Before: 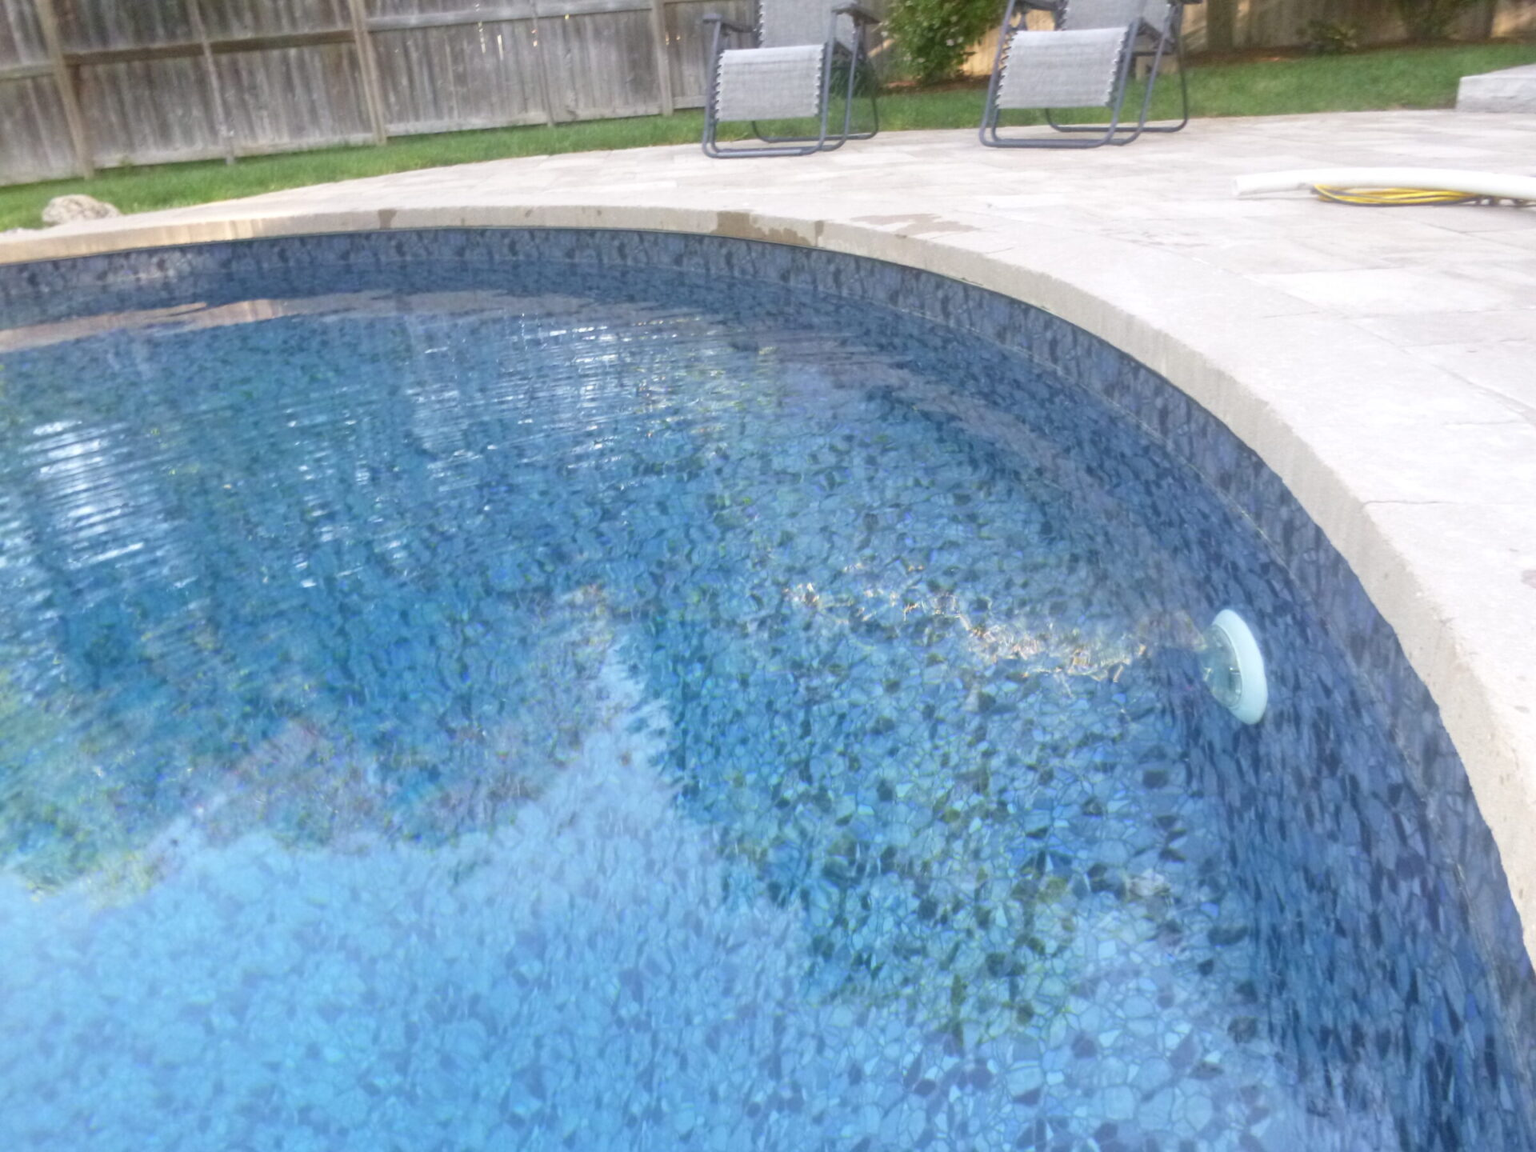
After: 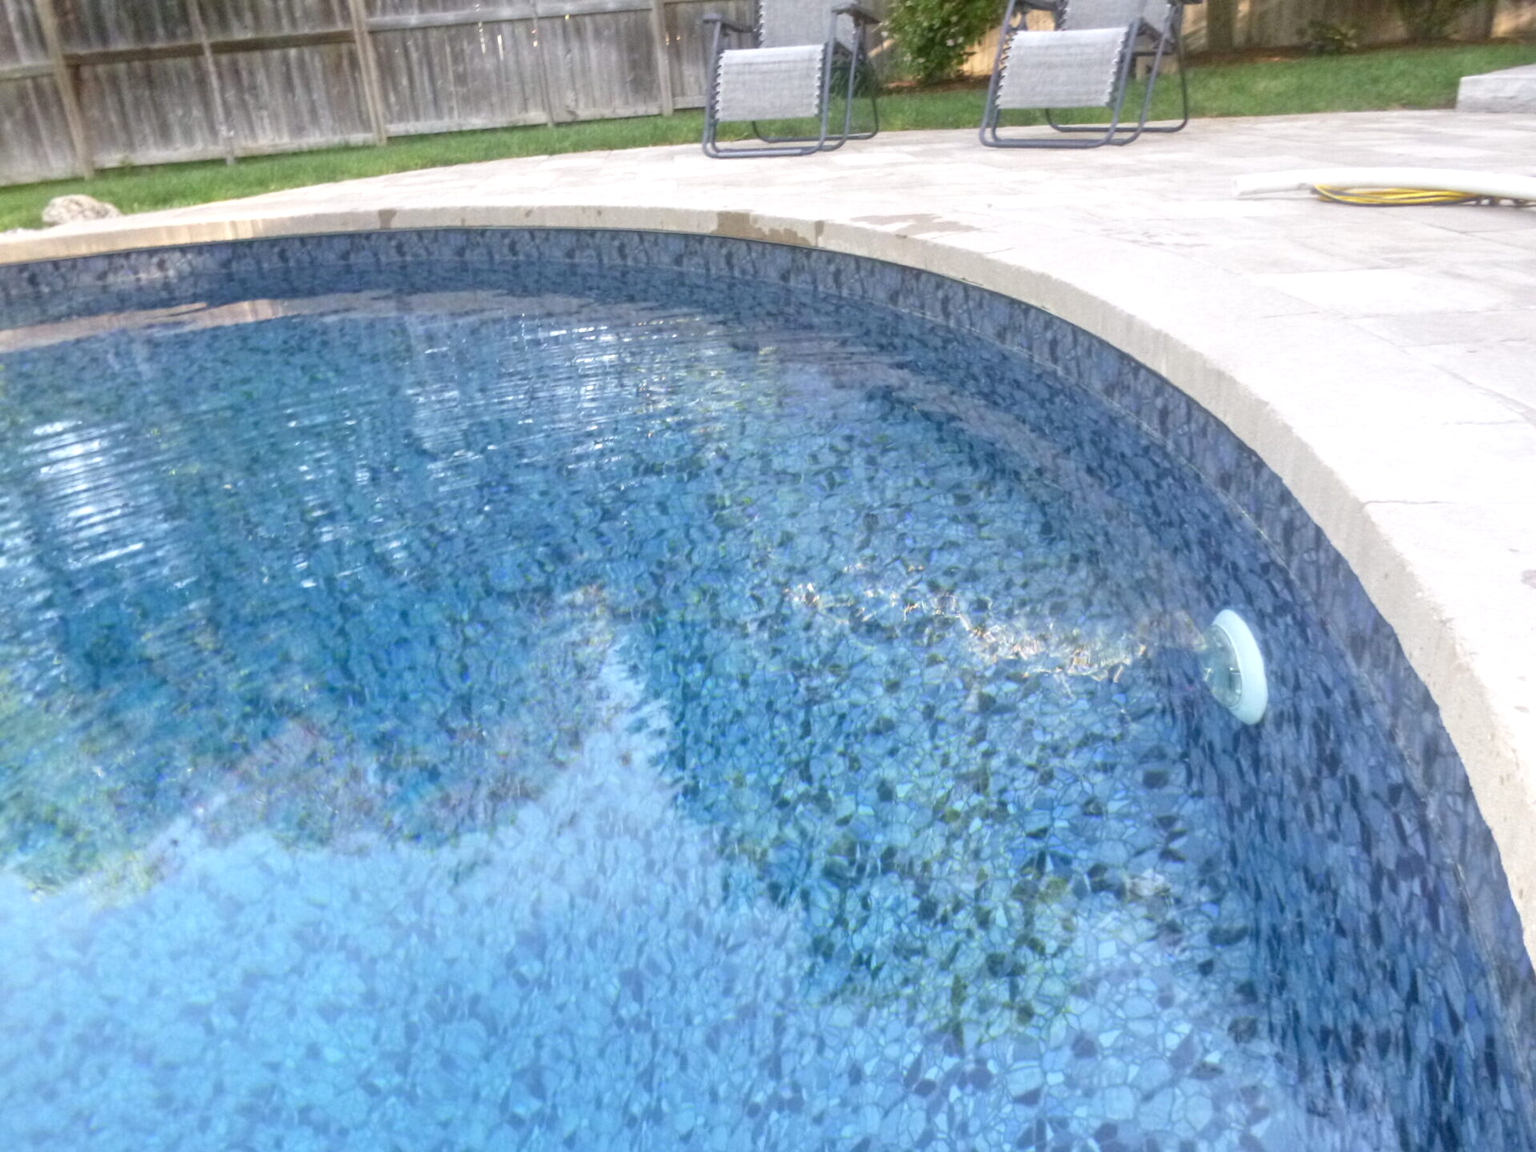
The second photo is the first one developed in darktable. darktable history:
local contrast: detail 130%
levels: levels [0.018, 0.493, 1]
white balance: emerald 1
